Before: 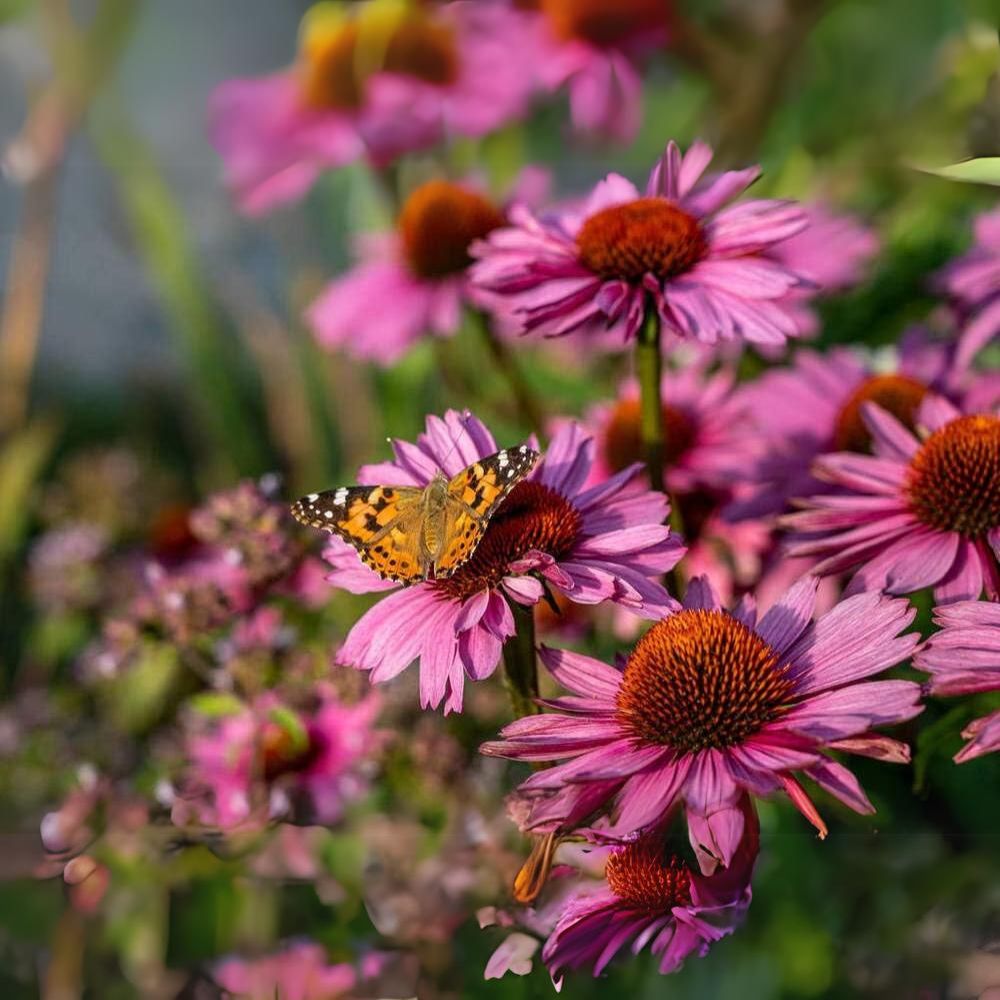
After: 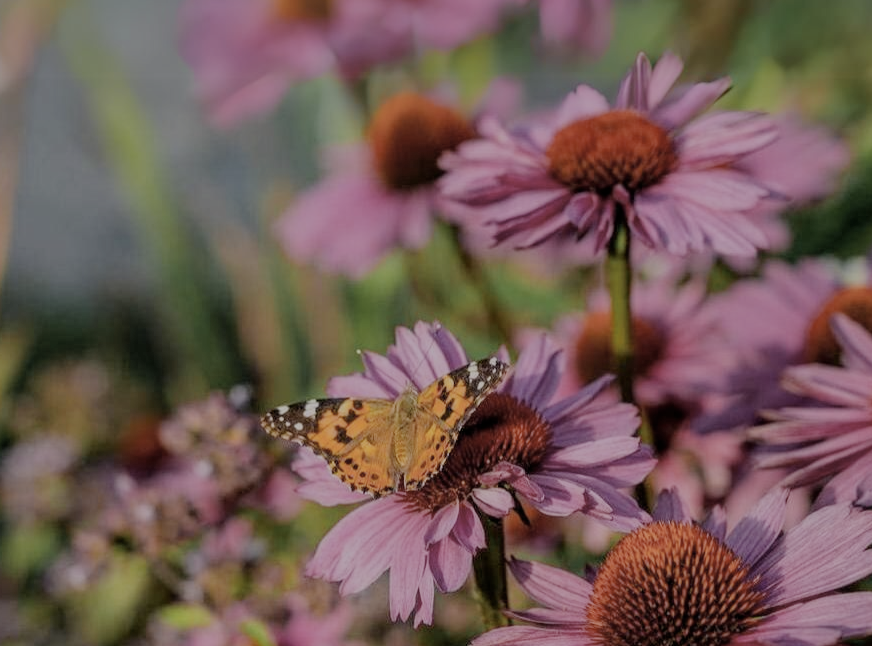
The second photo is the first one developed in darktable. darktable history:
crop: left 3.092%, top 8.883%, right 9.65%, bottom 26.474%
color zones: curves: ch0 [(0.224, 0.526) (0.75, 0.5)]; ch1 [(0.055, 0.526) (0.224, 0.761) (0.377, 0.526) (0.75, 0.5)]
filmic rgb: black relative exposure -7.97 EV, white relative exposure 8.05 EV, hardness 2.49, latitude 10.4%, contrast 0.723, highlights saturation mix 8.77%, shadows ↔ highlights balance 1.6%
color correction: highlights b* -0.015, saturation 0.585
